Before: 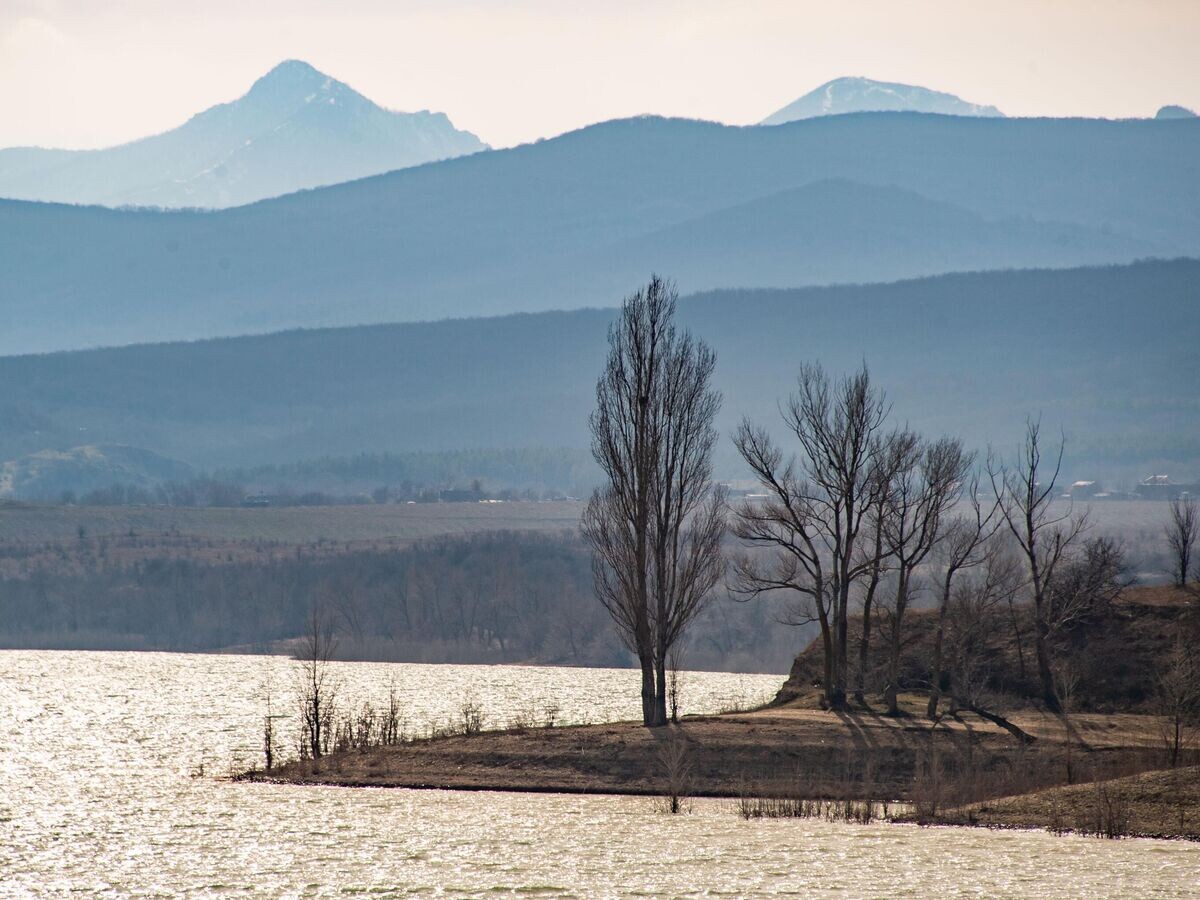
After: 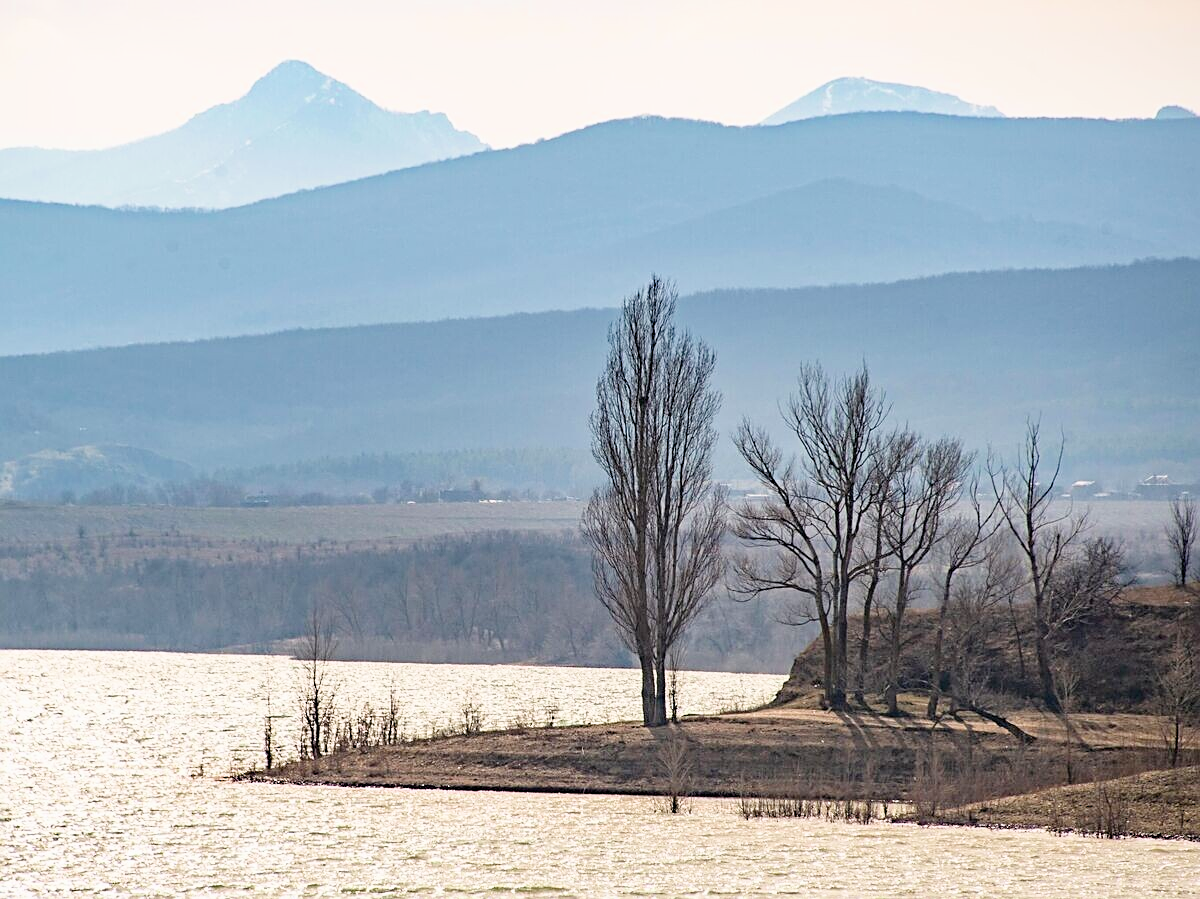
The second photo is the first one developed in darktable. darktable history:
filmic rgb: black relative exposure -16 EV, white relative exposure 4.02 EV, target black luminance 0%, hardness 7.56, latitude 73.15%, contrast 0.895, highlights saturation mix 10.65%, shadows ↔ highlights balance -0.376%, iterations of high-quality reconstruction 0
tone equalizer: on, module defaults
sharpen: on, module defaults
crop: bottom 0.064%
exposure: black level correction 0.001, exposure 1.037 EV, compensate highlight preservation false
